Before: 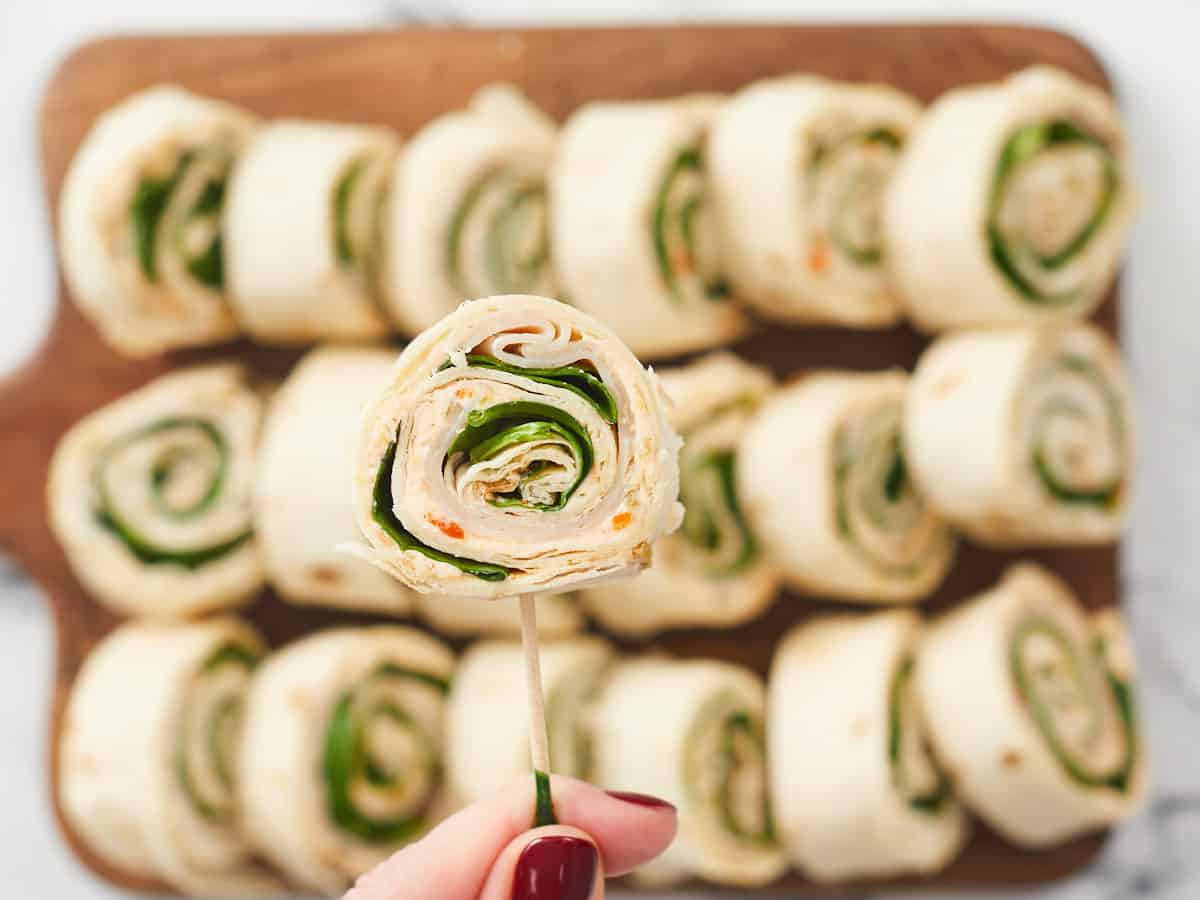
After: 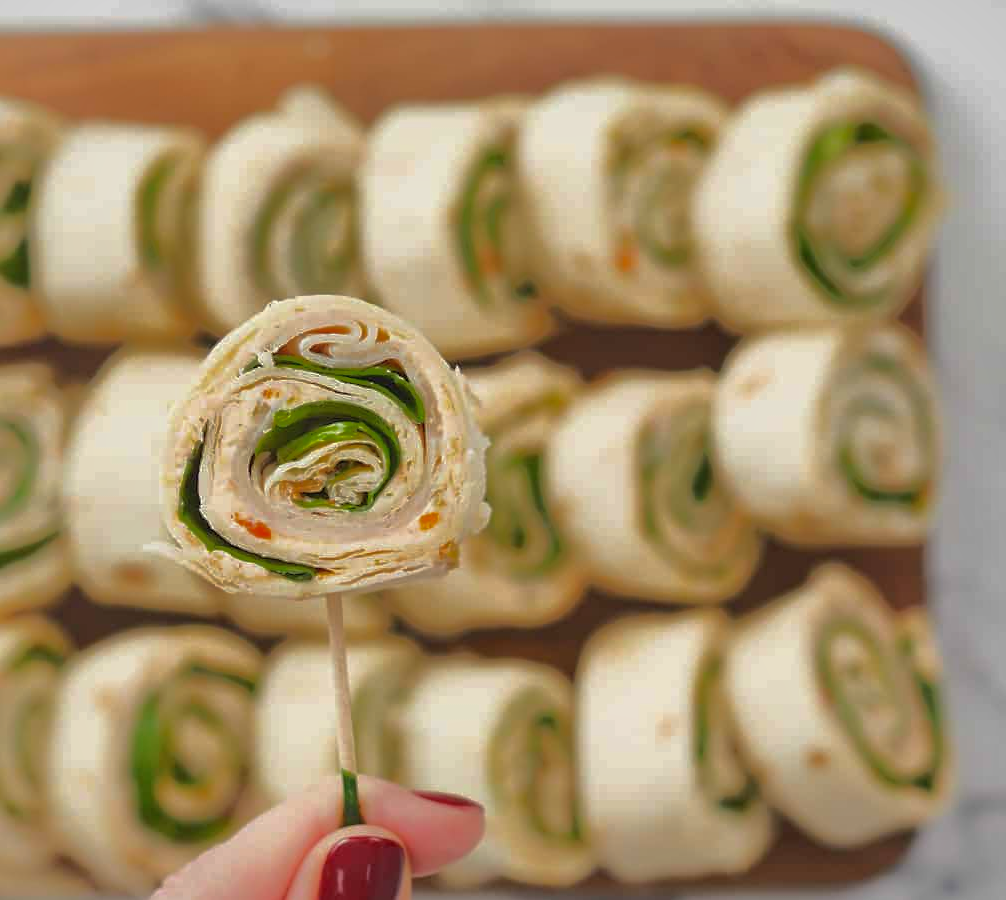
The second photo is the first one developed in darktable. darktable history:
crop: left 16.145%
shadows and highlights: shadows 38.43, highlights -74.54
